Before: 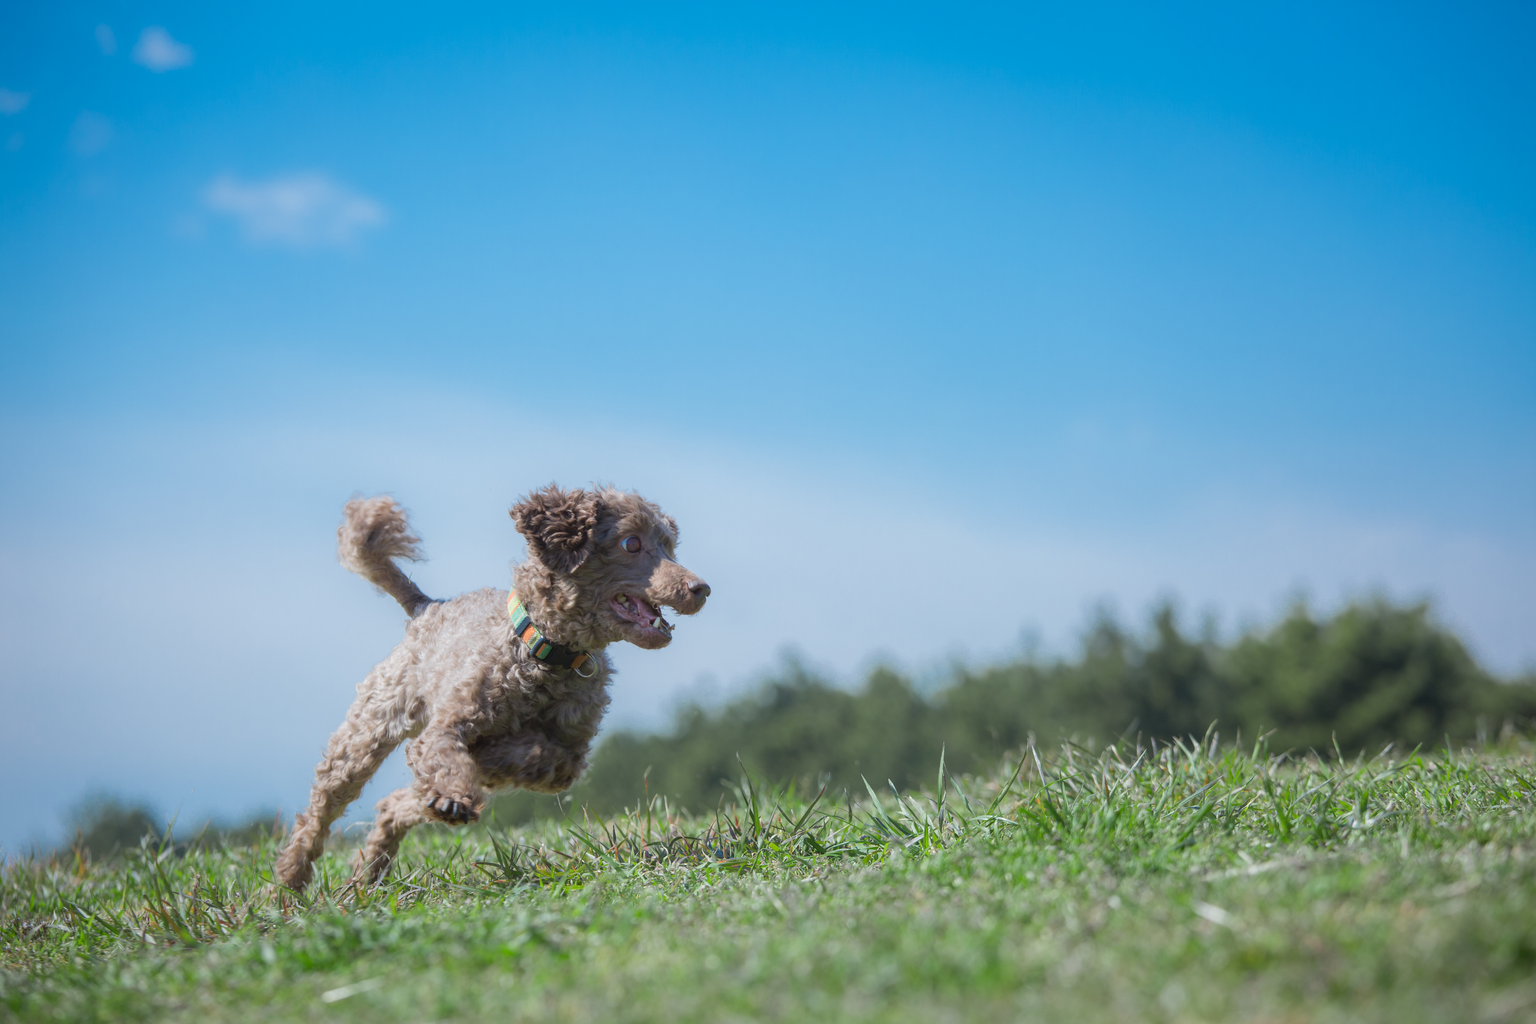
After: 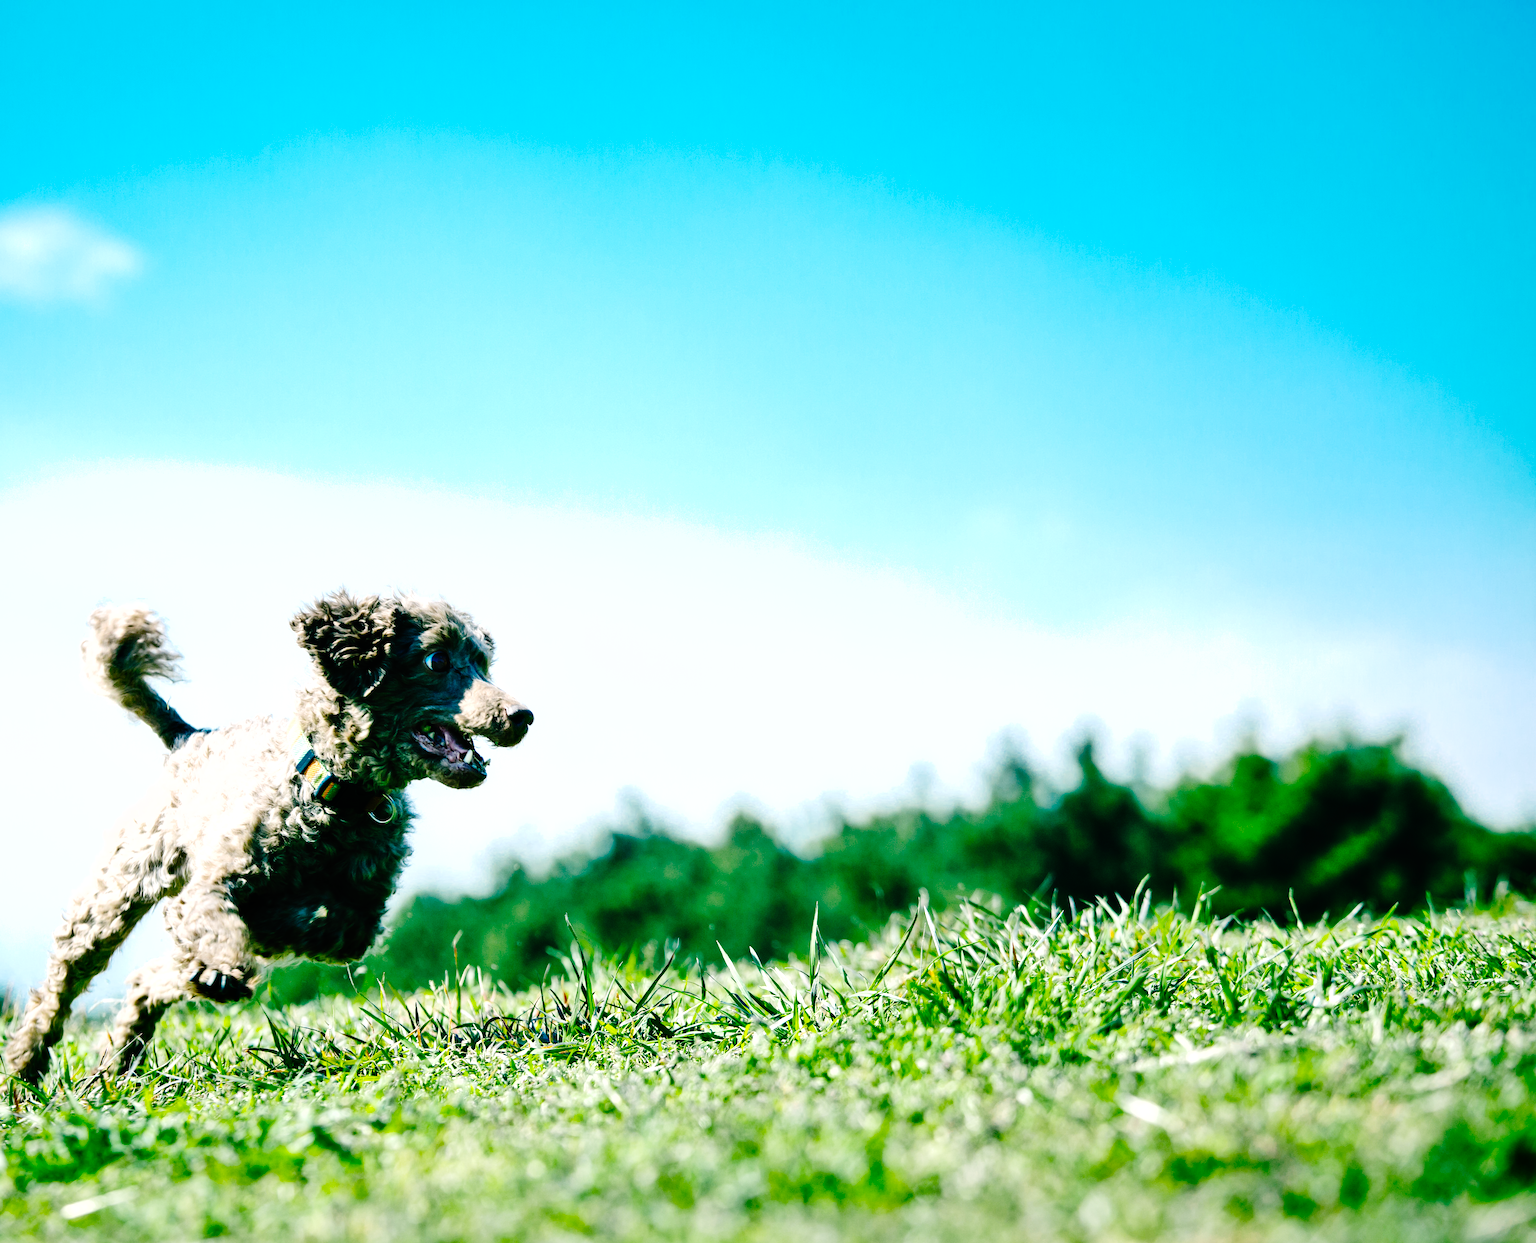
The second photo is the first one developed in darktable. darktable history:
crop: left 17.675%, bottom 0.024%
exposure: exposure -0.116 EV, compensate highlight preservation false
color balance rgb: power › chroma 2.143%, power › hue 166.61°, highlights gain › chroma 3.103%, highlights gain › hue 60.14°, perceptual saturation grading › global saturation 30.695%, perceptual brilliance grading › global brilliance 19.365%, perceptual brilliance grading › shadows -40.13%
tone equalizer: -8 EV -0.722 EV, -7 EV -0.687 EV, -6 EV -0.565 EV, -5 EV -0.424 EV, -3 EV 0.398 EV, -2 EV 0.6 EV, -1 EV 0.7 EV, +0 EV 0.774 EV, edges refinement/feathering 500, mask exposure compensation -1.57 EV, preserve details no
levels: mode automatic, white 99.92%, levels [0.029, 0.545, 0.971]
shadows and highlights: highlights color adjustment 49.32%, low approximation 0.01, soften with gaussian
base curve: curves: ch0 [(0, 0) (0.036, 0.01) (0.123, 0.254) (0.258, 0.504) (0.507, 0.748) (1, 1)], preserve colors none
